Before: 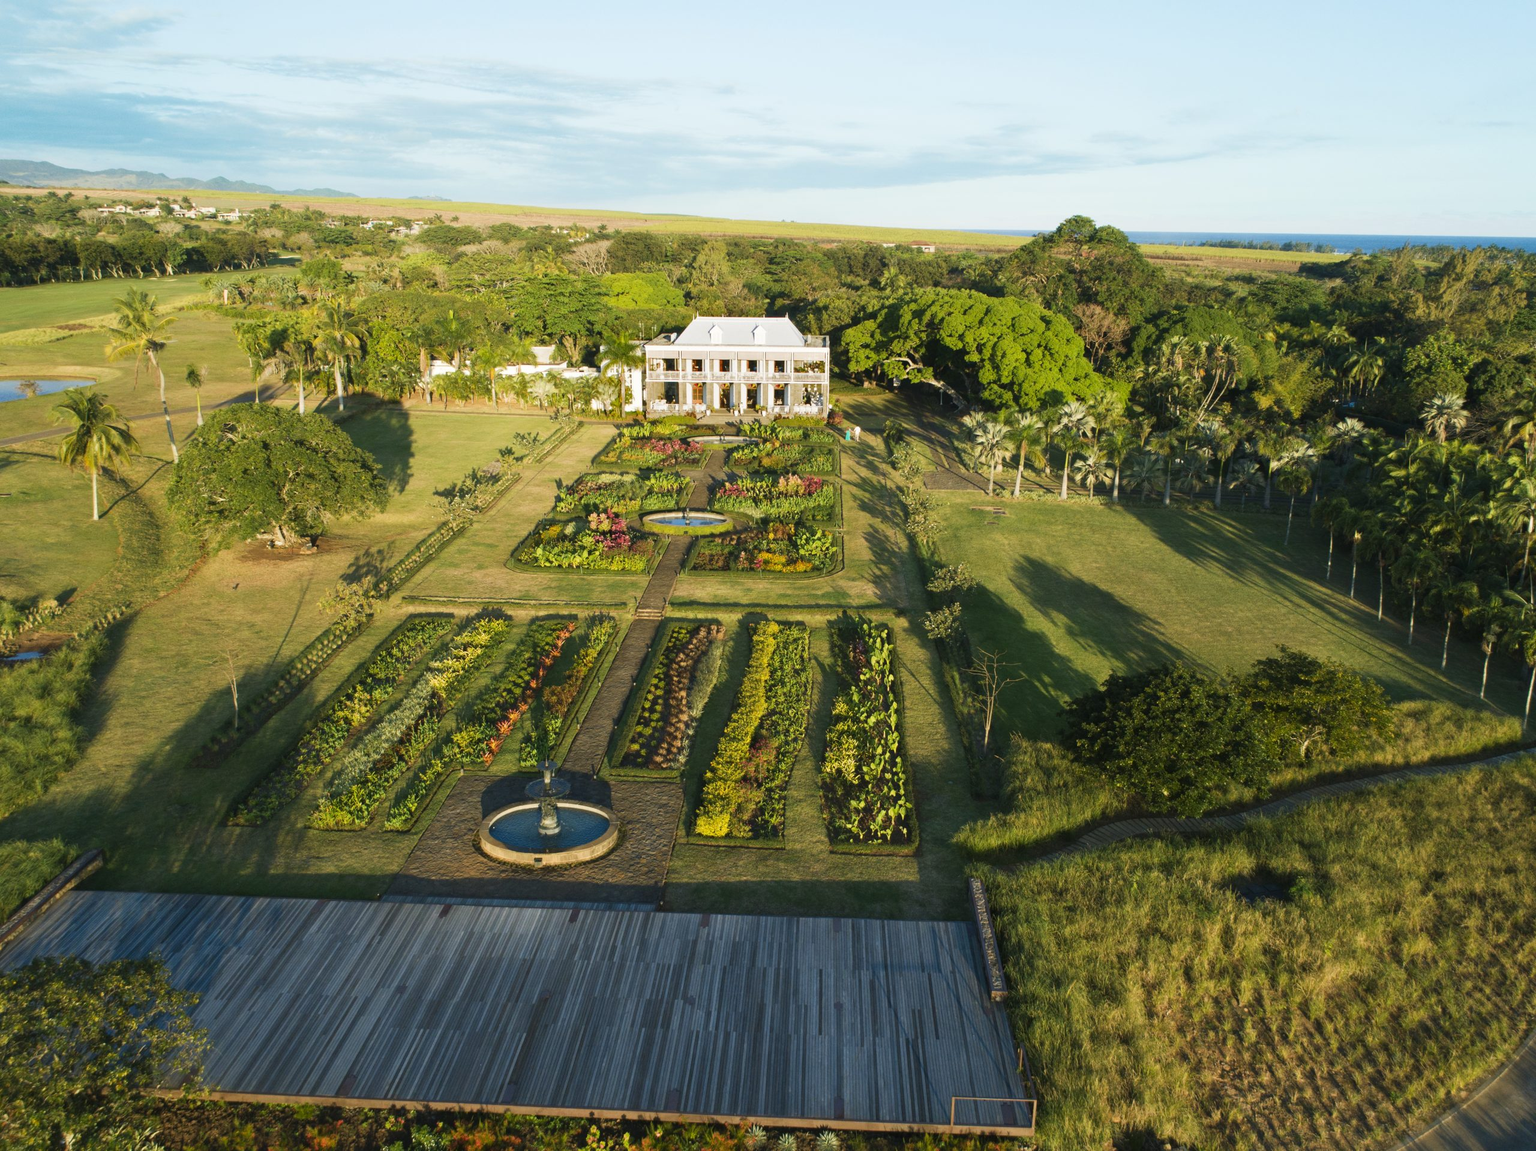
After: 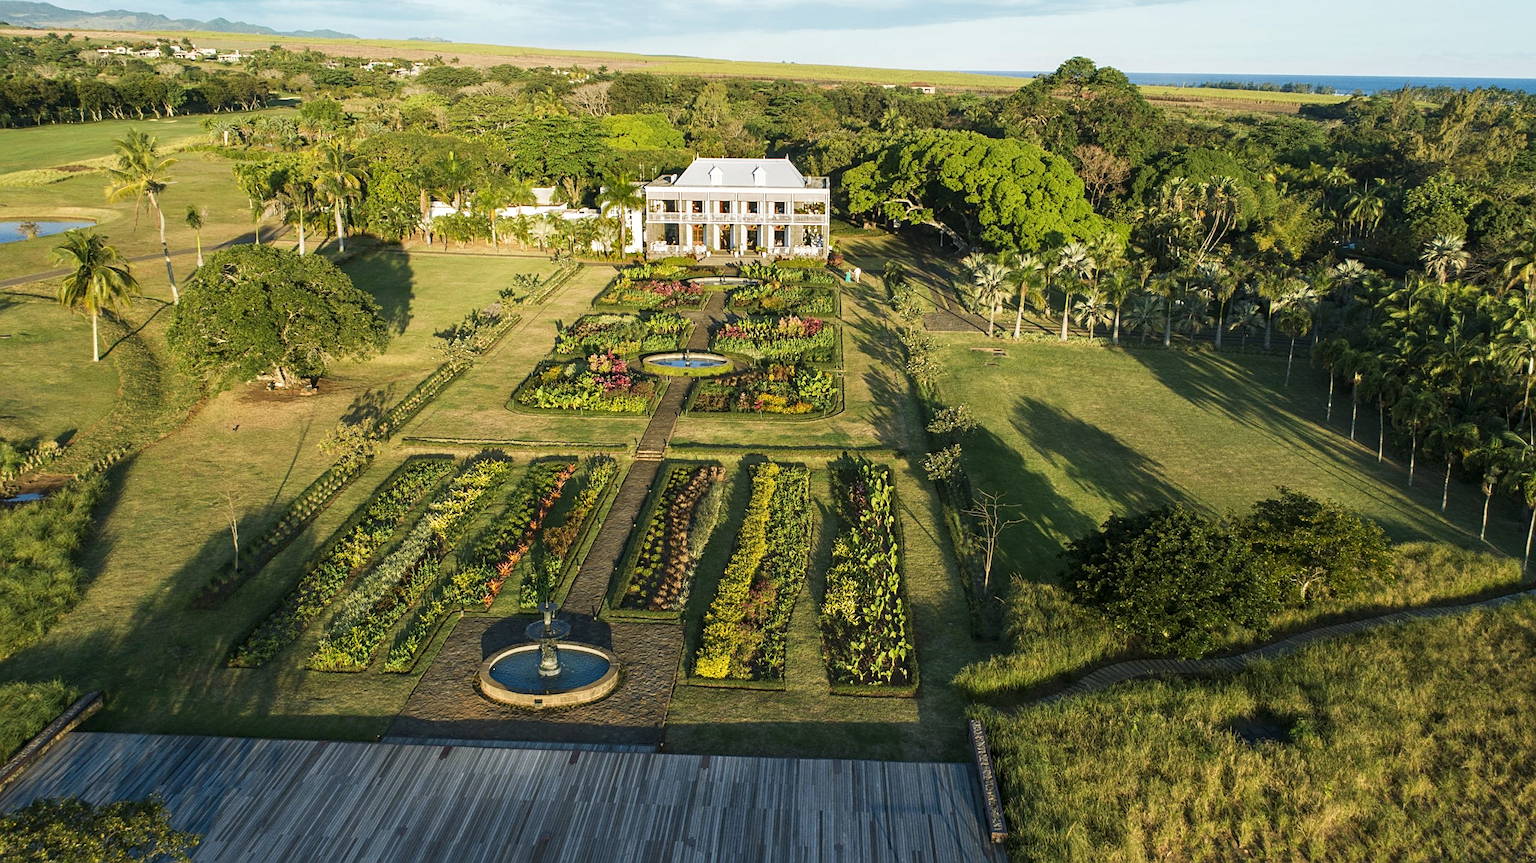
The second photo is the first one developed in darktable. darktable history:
crop: top 13.819%, bottom 11.169%
sharpen: on, module defaults
local contrast: on, module defaults
